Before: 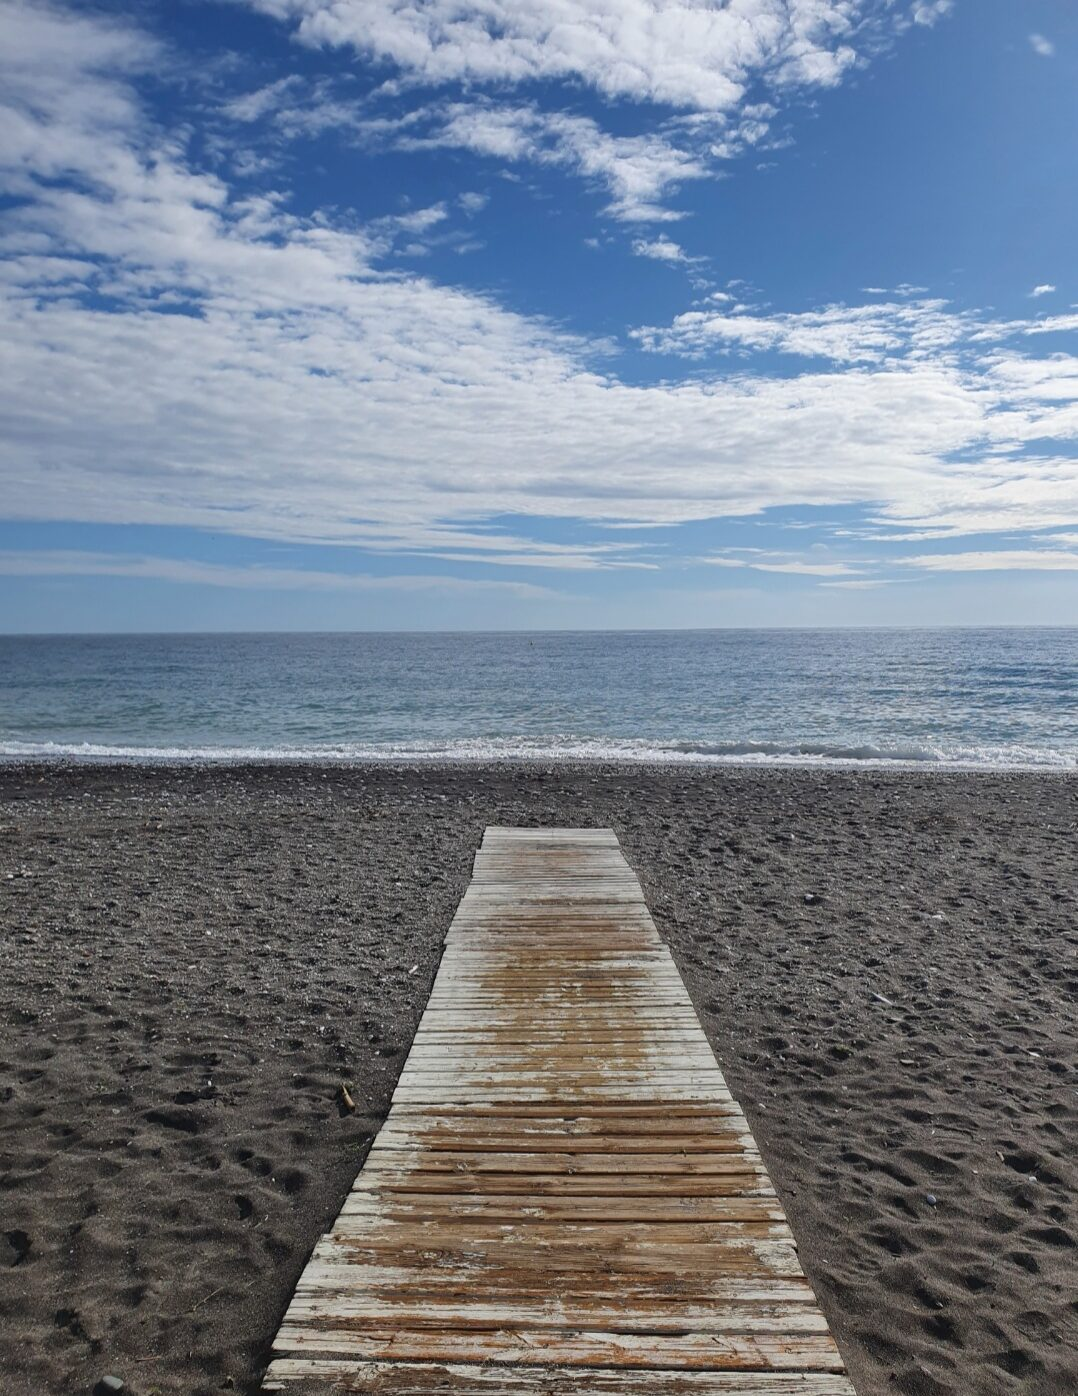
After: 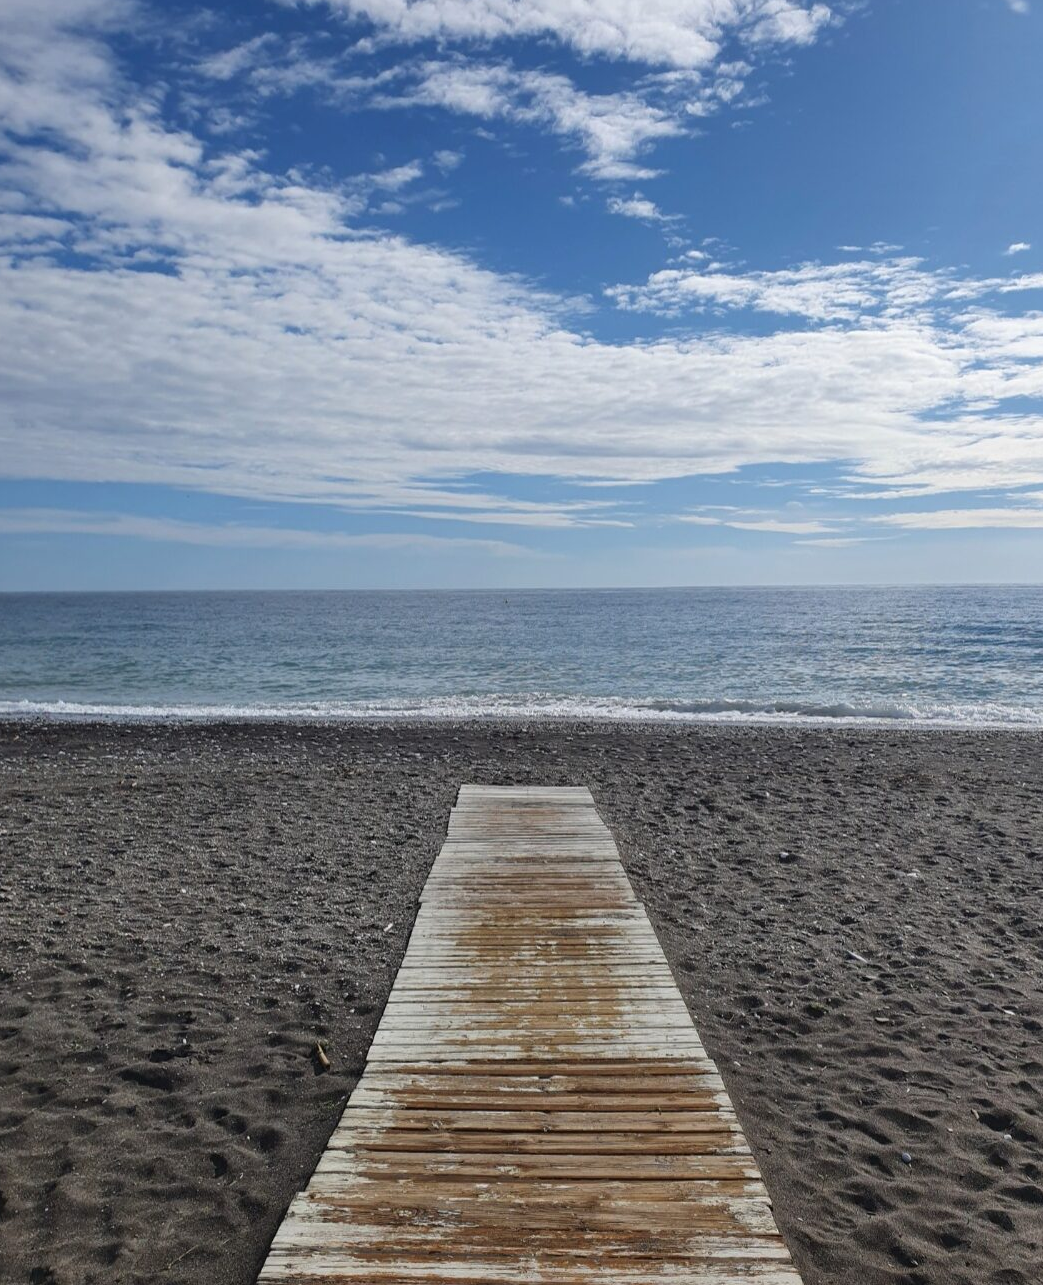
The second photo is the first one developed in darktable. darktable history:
crop: left 2.349%, top 3.059%, right 0.846%, bottom 4.867%
